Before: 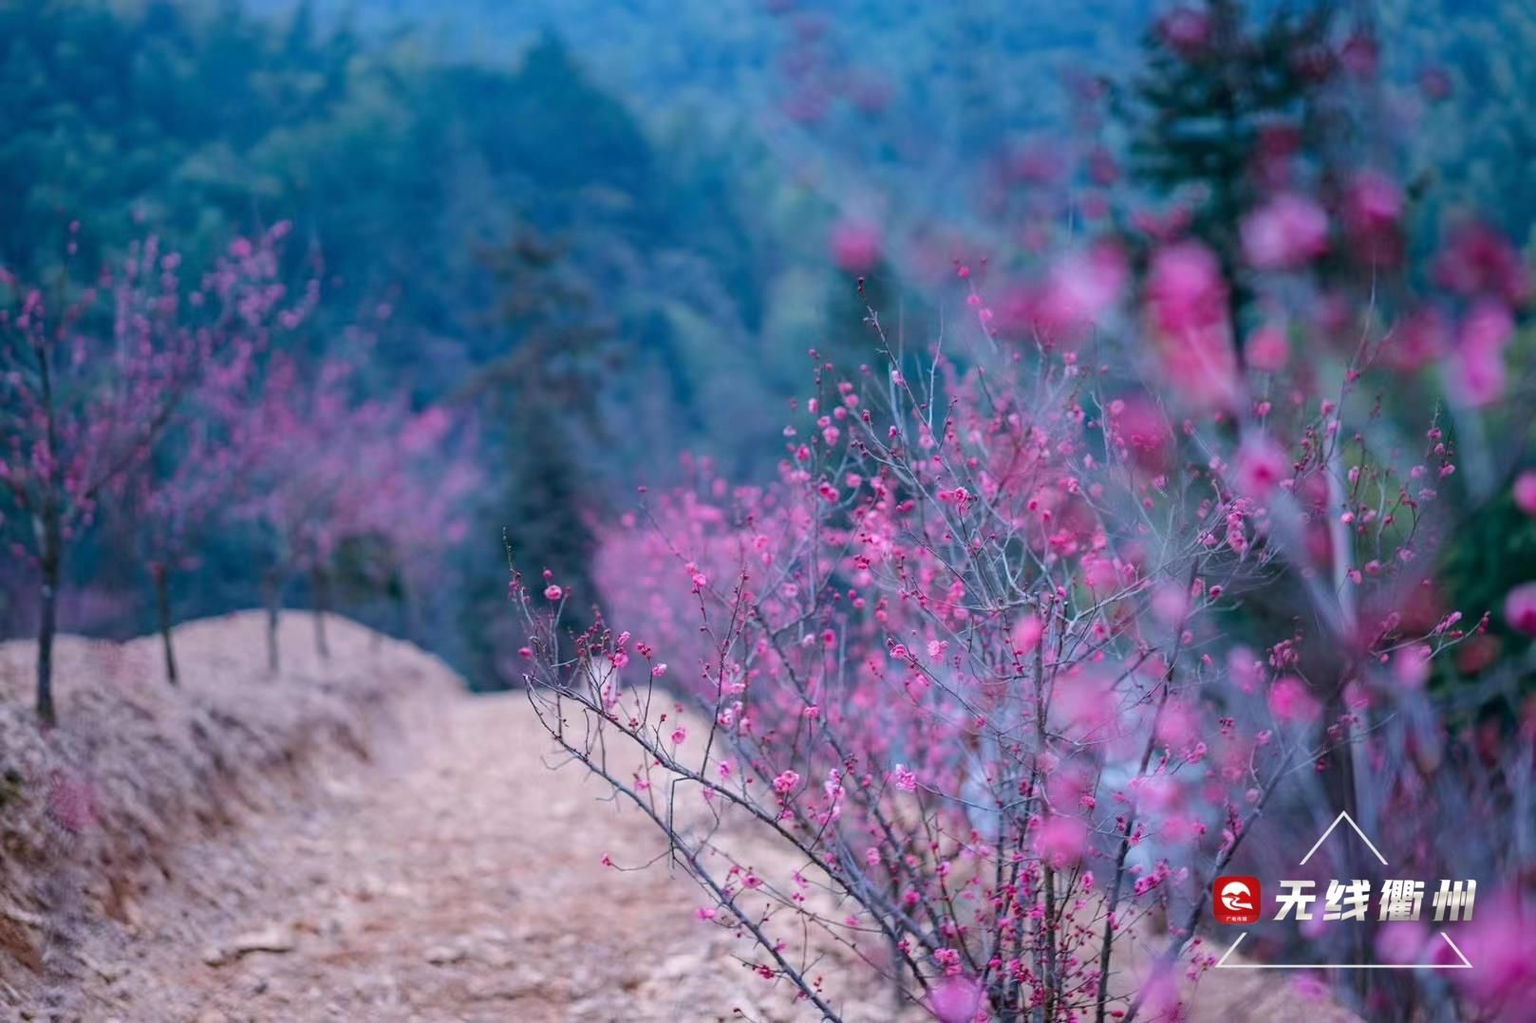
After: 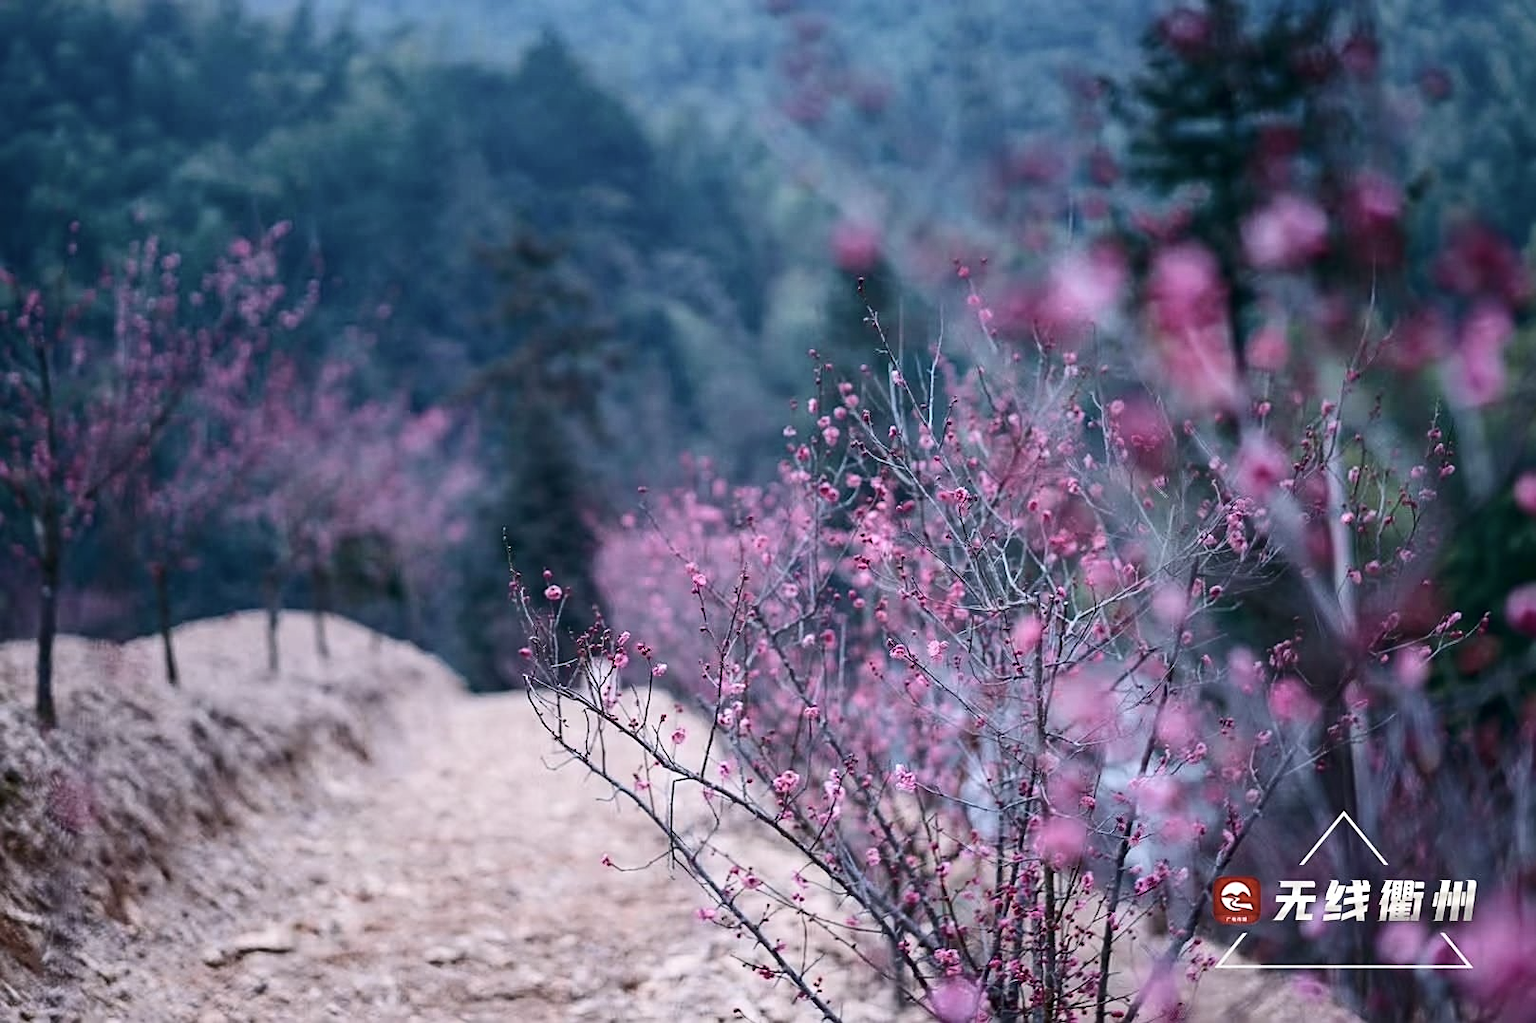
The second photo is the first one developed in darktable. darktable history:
contrast brightness saturation: contrast 0.25, saturation -0.309
sharpen: on, module defaults
